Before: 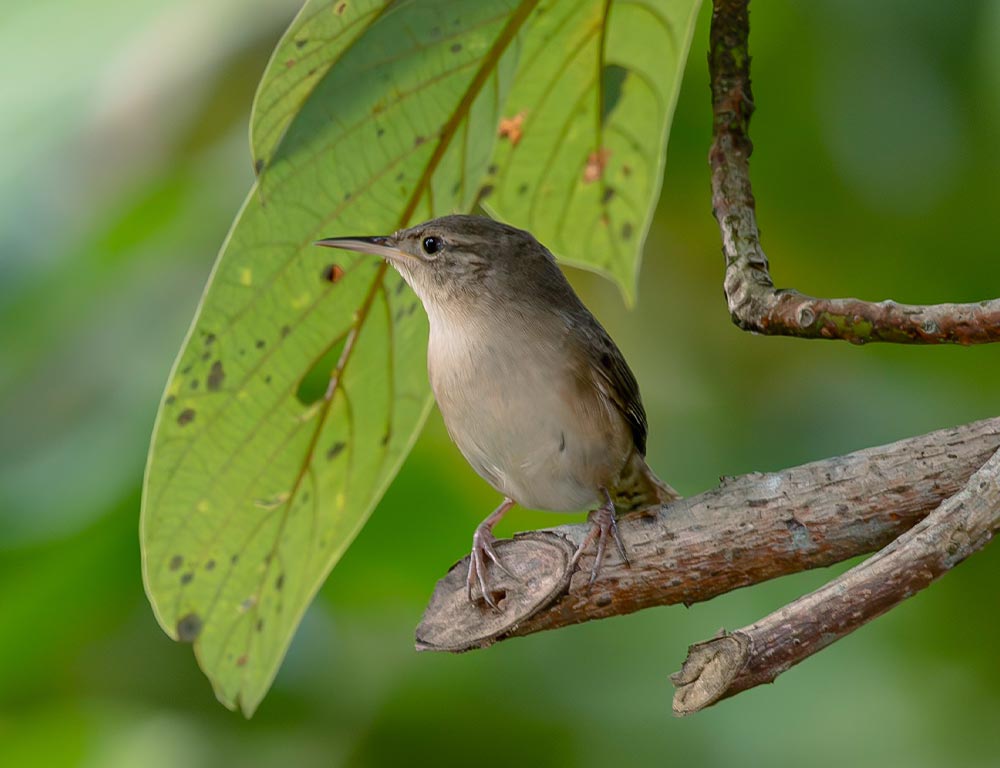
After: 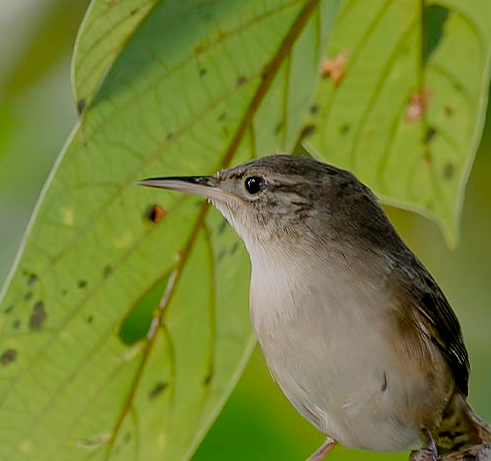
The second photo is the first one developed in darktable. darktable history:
filmic rgb: black relative exposure -7.11 EV, white relative exposure 5.36 EV, hardness 3.02, preserve chrominance no, color science v4 (2020)
crop: left 17.826%, top 7.881%, right 33.02%, bottom 31.999%
sharpen: radius 0.982, amount 0.611
